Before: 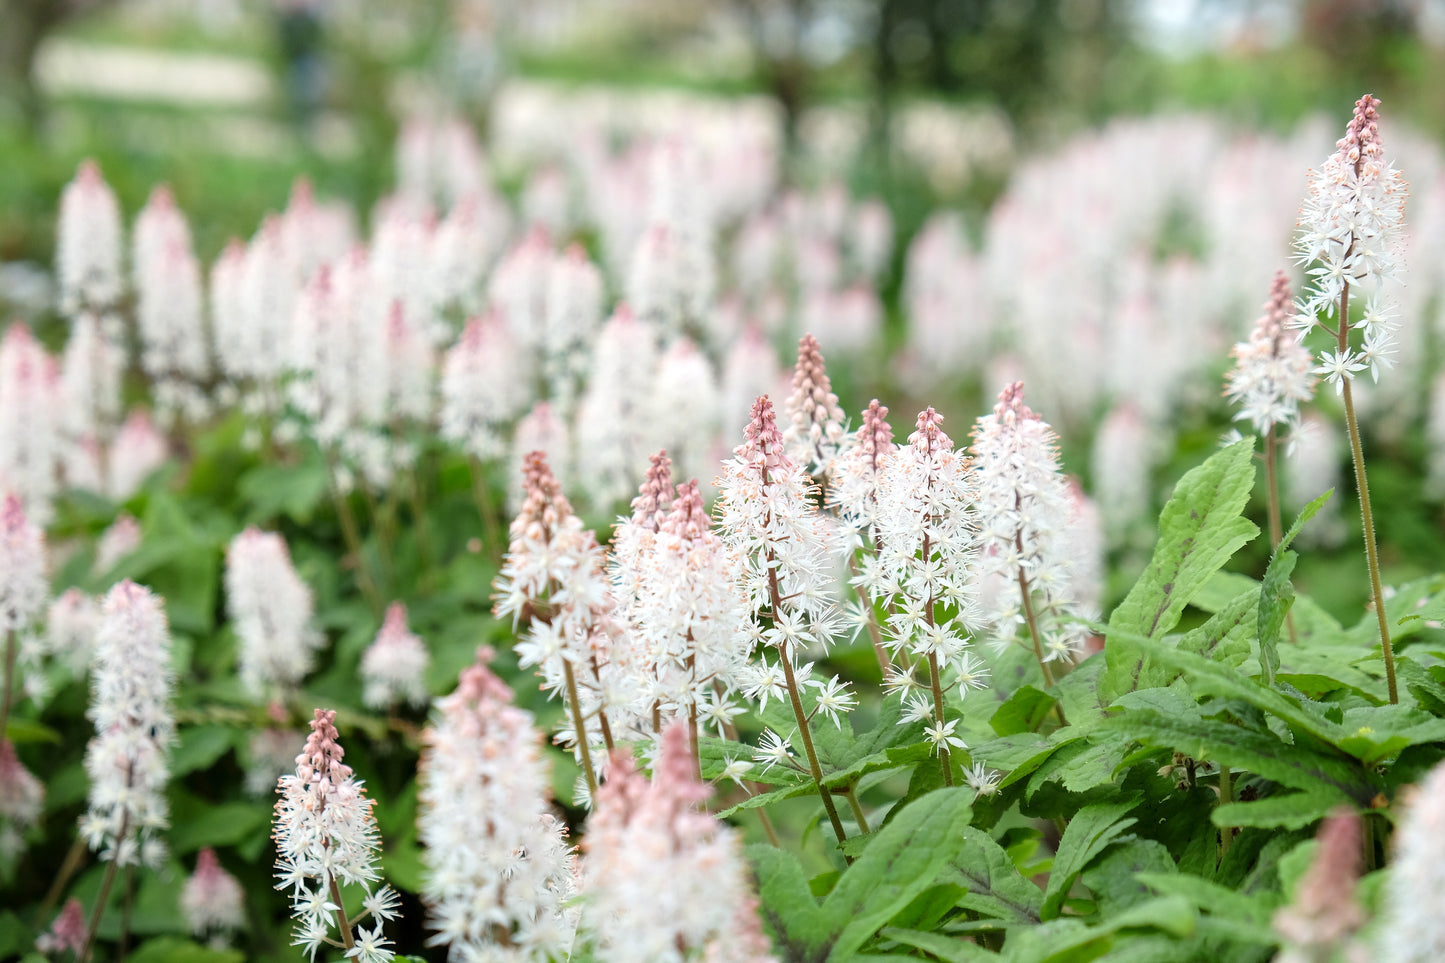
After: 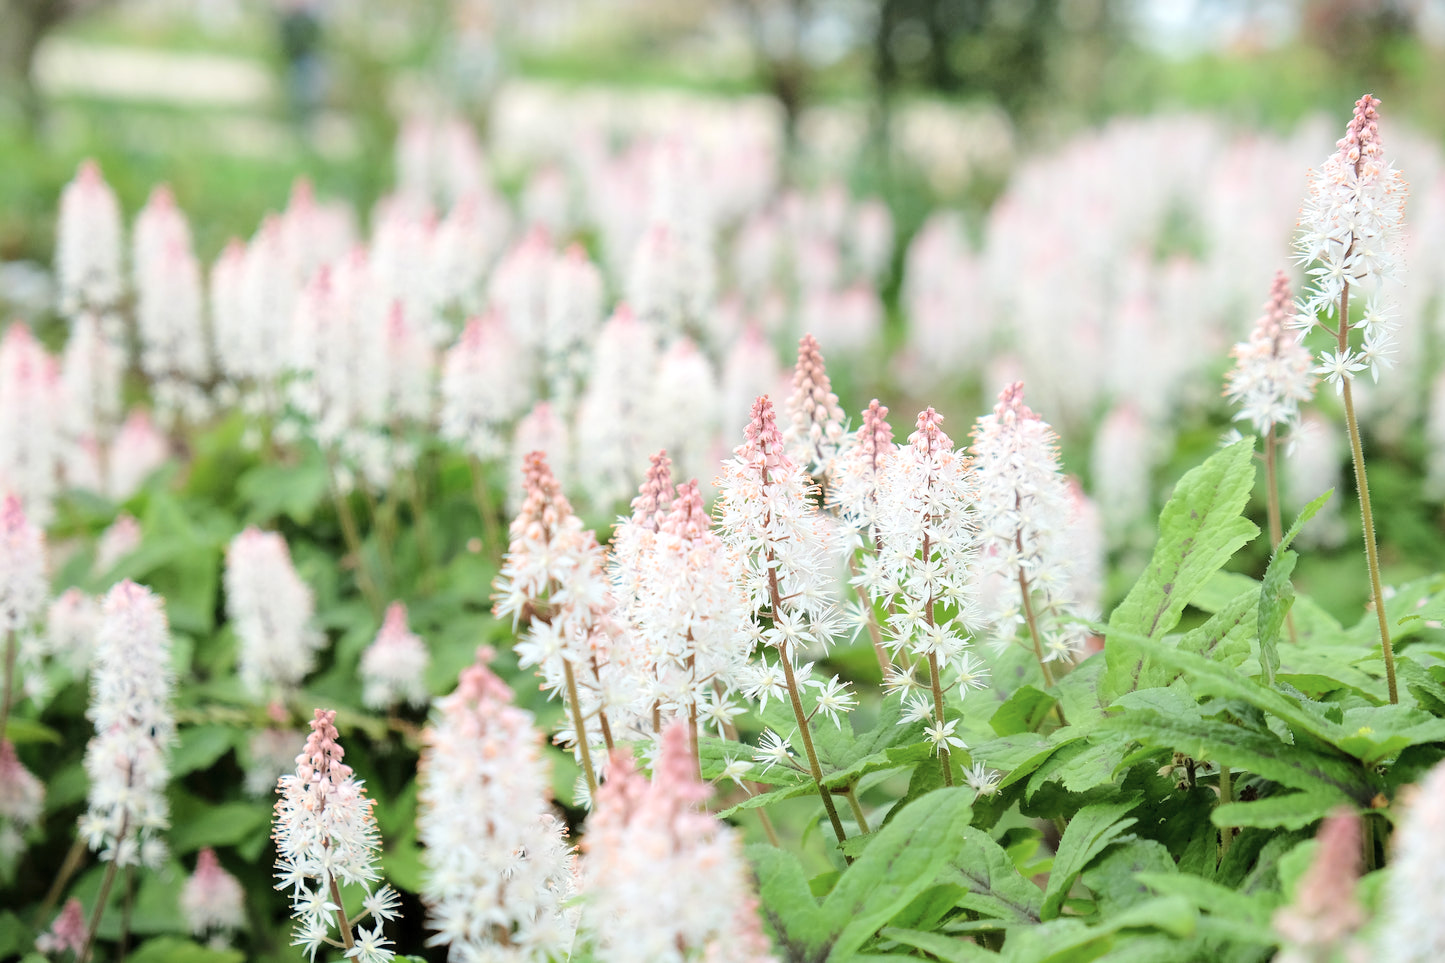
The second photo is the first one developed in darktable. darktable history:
tone curve: curves: ch0 [(0, 0) (0.003, 0.004) (0.011, 0.015) (0.025, 0.033) (0.044, 0.059) (0.069, 0.092) (0.1, 0.132) (0.136, 0.18) (0.177, 0.235) (0.224, 0.297) (0.277, 0.366) (0.335, 0.44) (0.399, 0.52) (0.468, 0.594) (0.543, 0.661) (0.623, 0.727) (0.709, 0.79) (0.801, 0.86) (0.898, 0.928) (1, 1)], color space Lab, independent channels, preserve colors none
